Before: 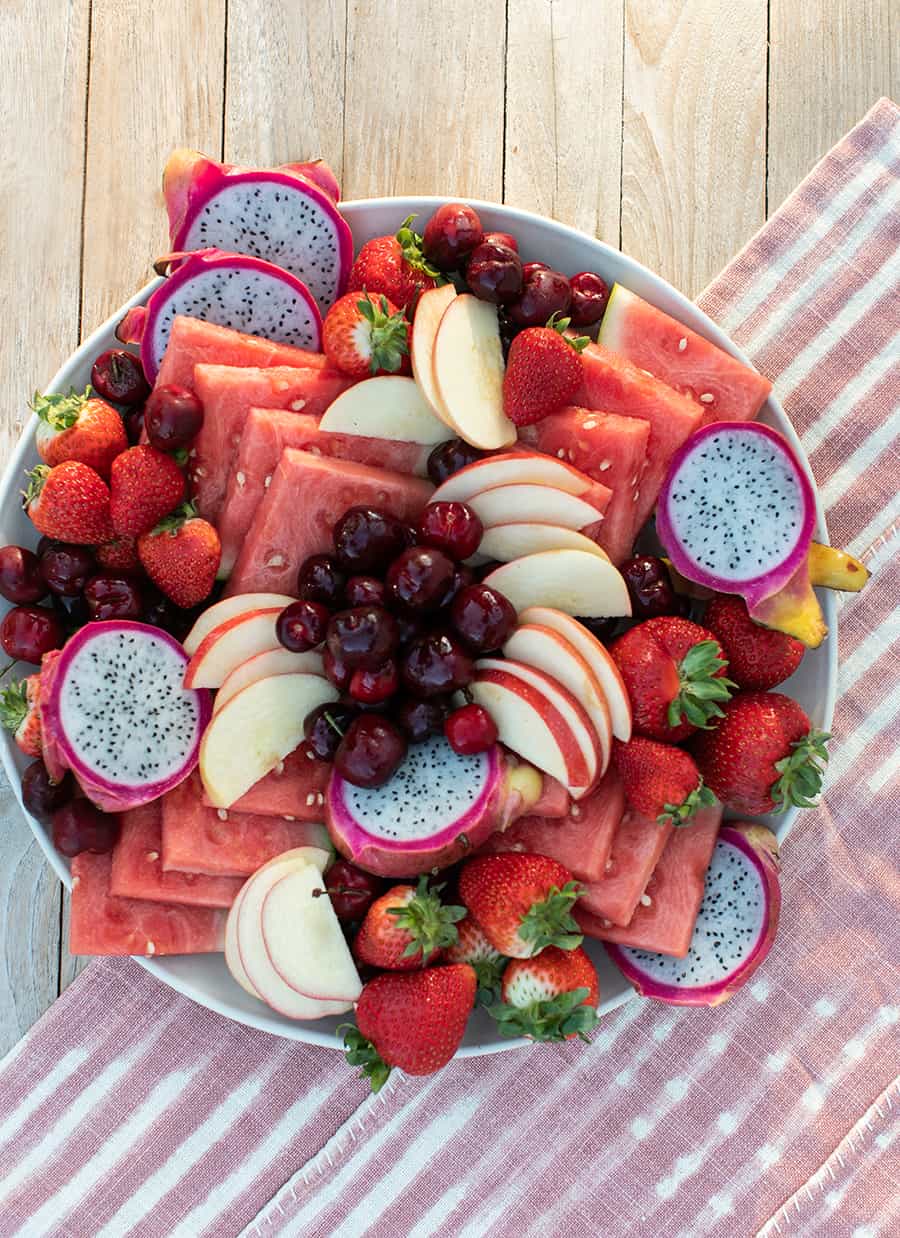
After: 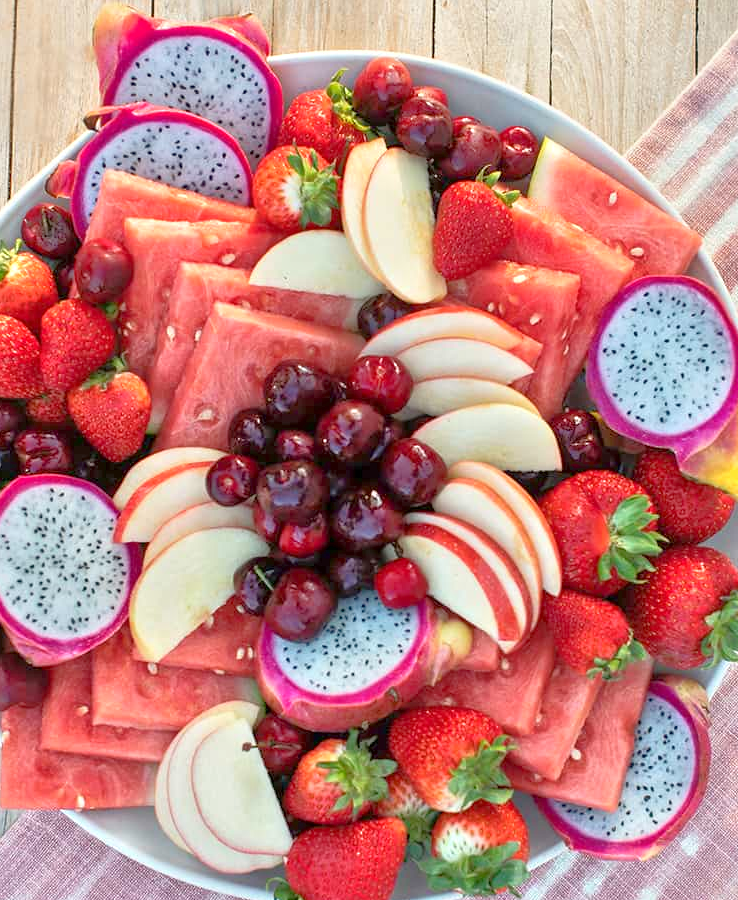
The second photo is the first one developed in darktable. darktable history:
crop: left 7.856%, top 11.836%, right 10.12%, bottom 15.387%
tone equalizer: -8 EV 2 EV, -7 EV 2 EV, -6 EV 2 EV, -5 EV 2 EV, -4 EV 2 EV, -3 EV 1.5 EV, -2 EV 1 EV, -1 EV 0.5 EV
